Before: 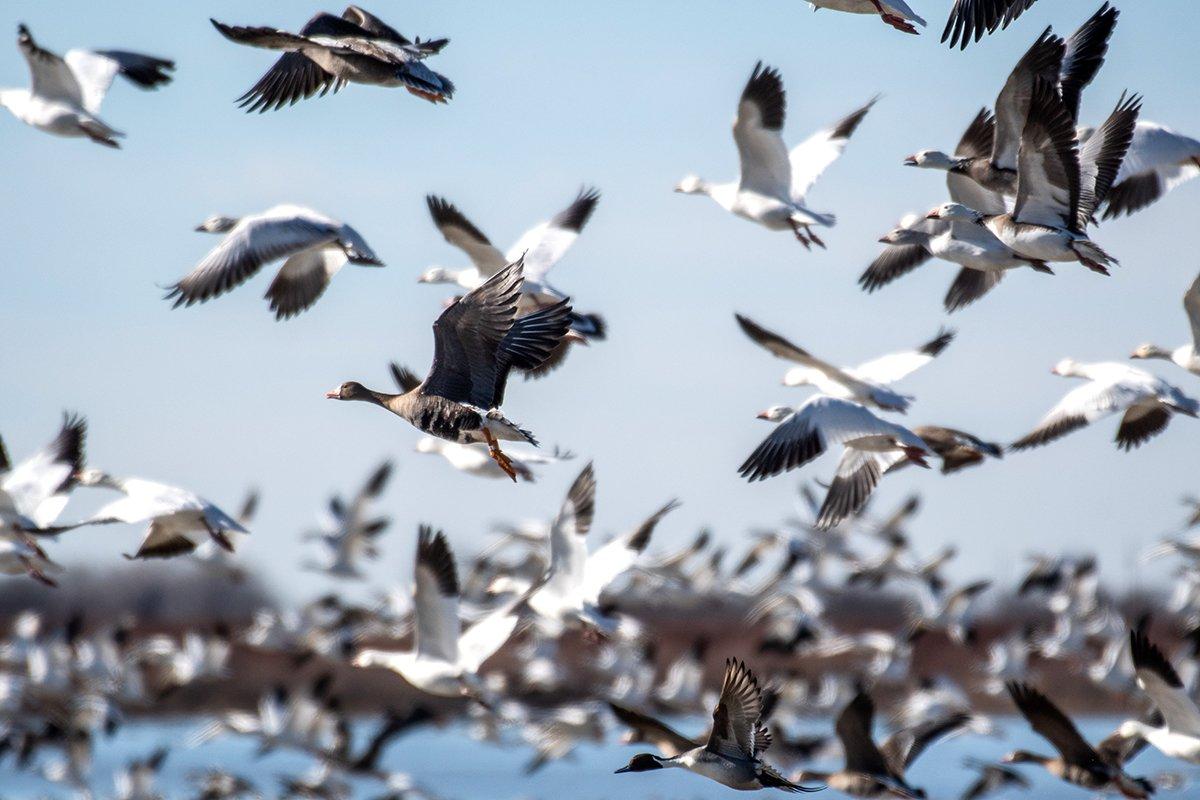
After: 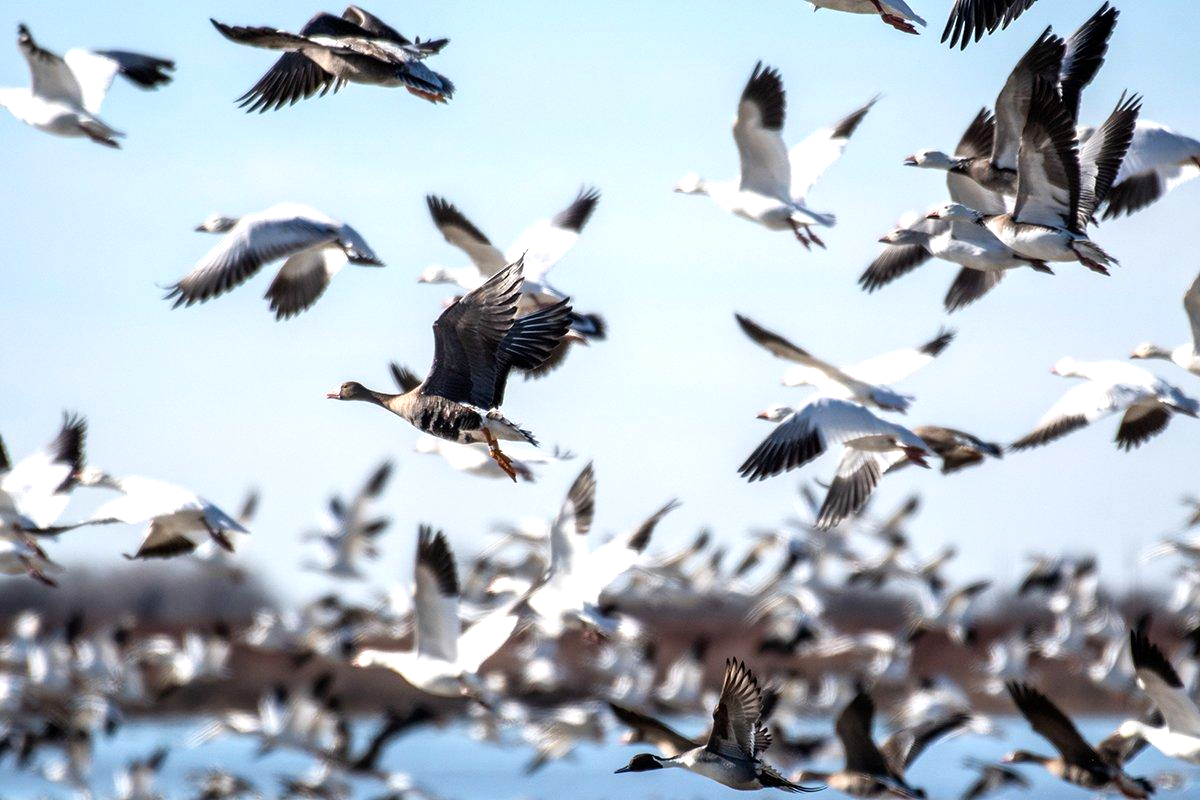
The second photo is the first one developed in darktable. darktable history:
tone equalizer: -8 EV -0.412 EV, -7 EV -0.42 EV, -6 EV -0.325 EV, -5 EV -0.216 EV, -3 EV 0.241 EV, -2 EV 0.322 EV, -1 EV 0.403 EV, +0 EV 0.436 EV
